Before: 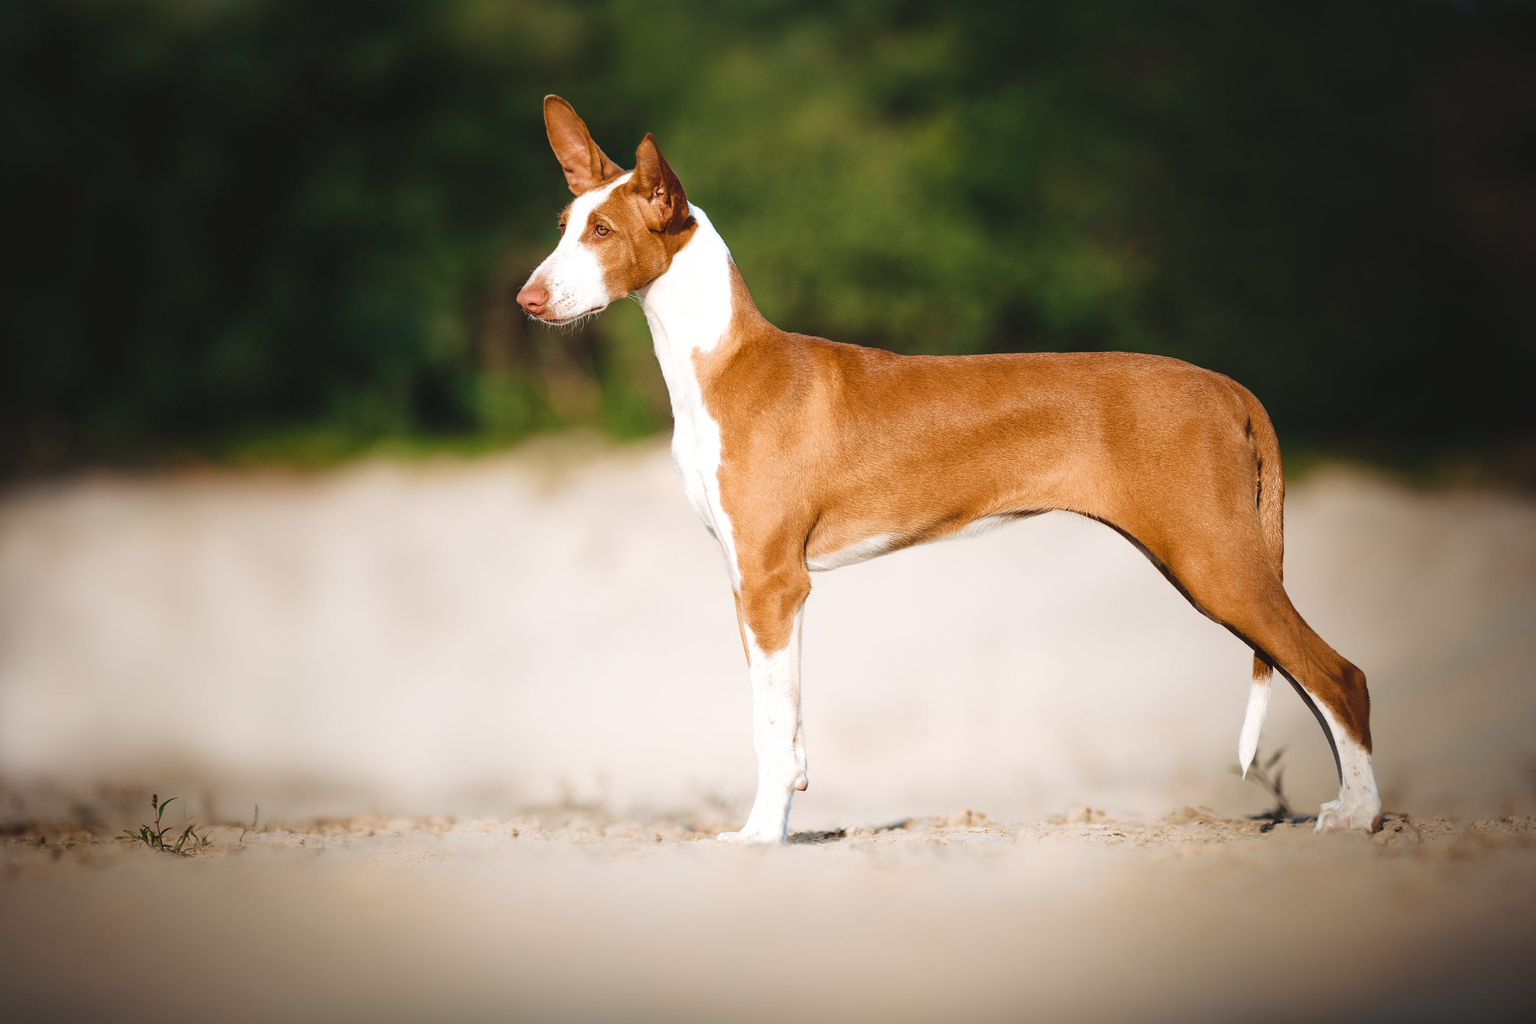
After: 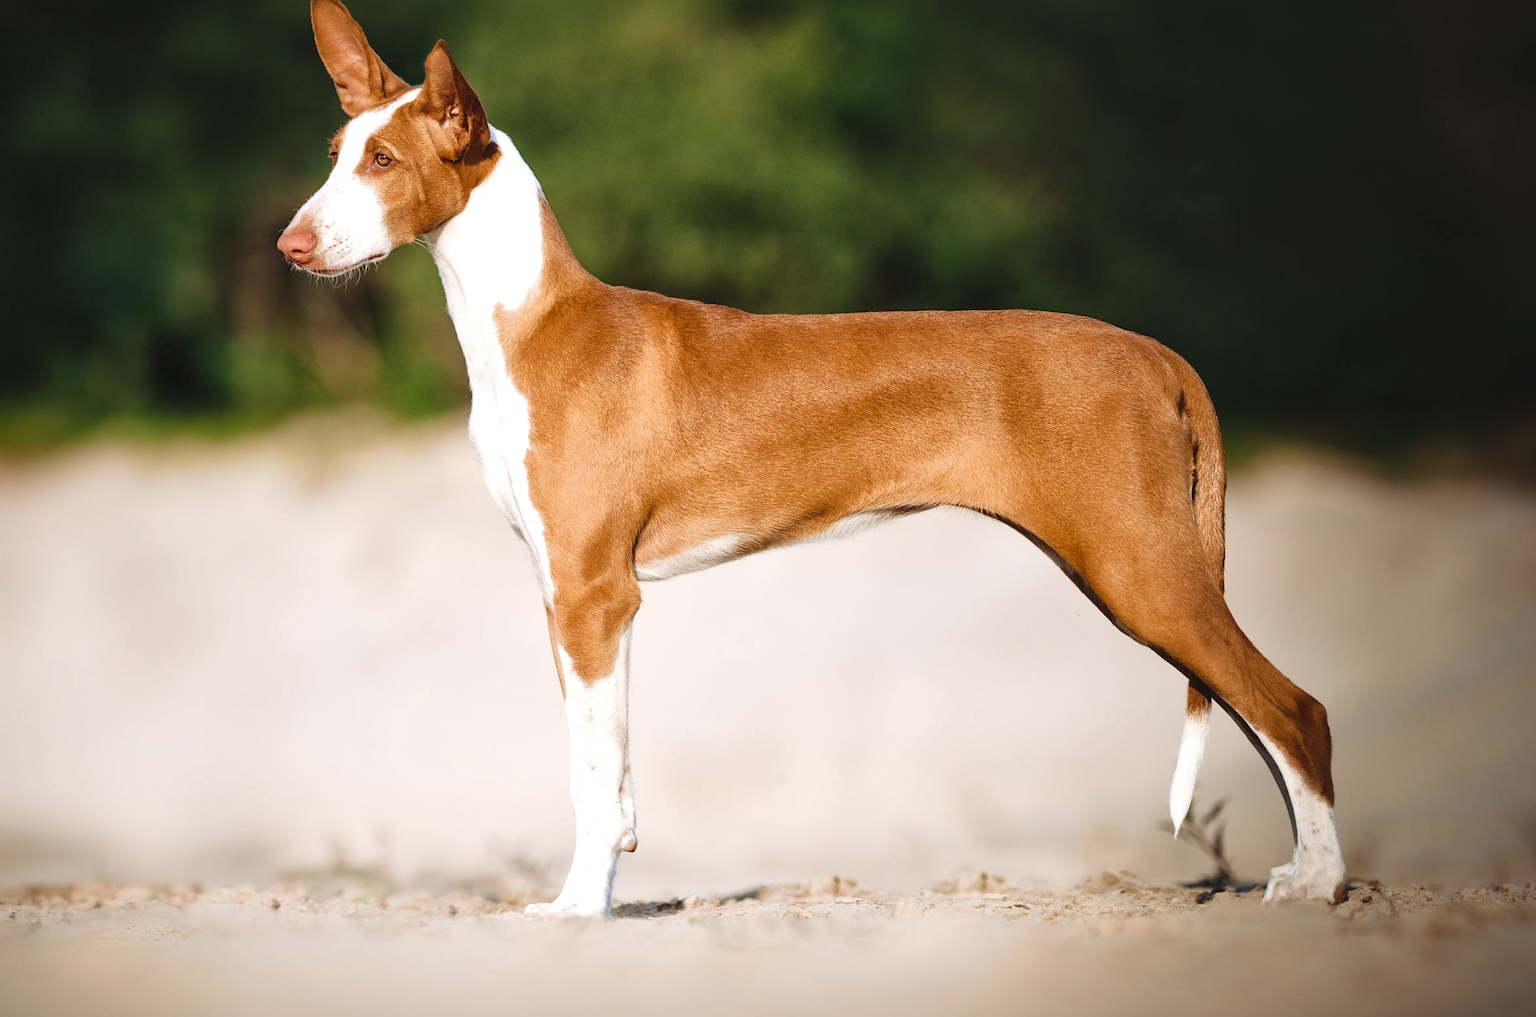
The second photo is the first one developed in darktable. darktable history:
local contrast: mode bilateral grid, contrast 20, coarseness 51, detail 129%, midtone range 0.2
crop: left 19.052%, top 9.89%, right 0%, bottom 9.67%
